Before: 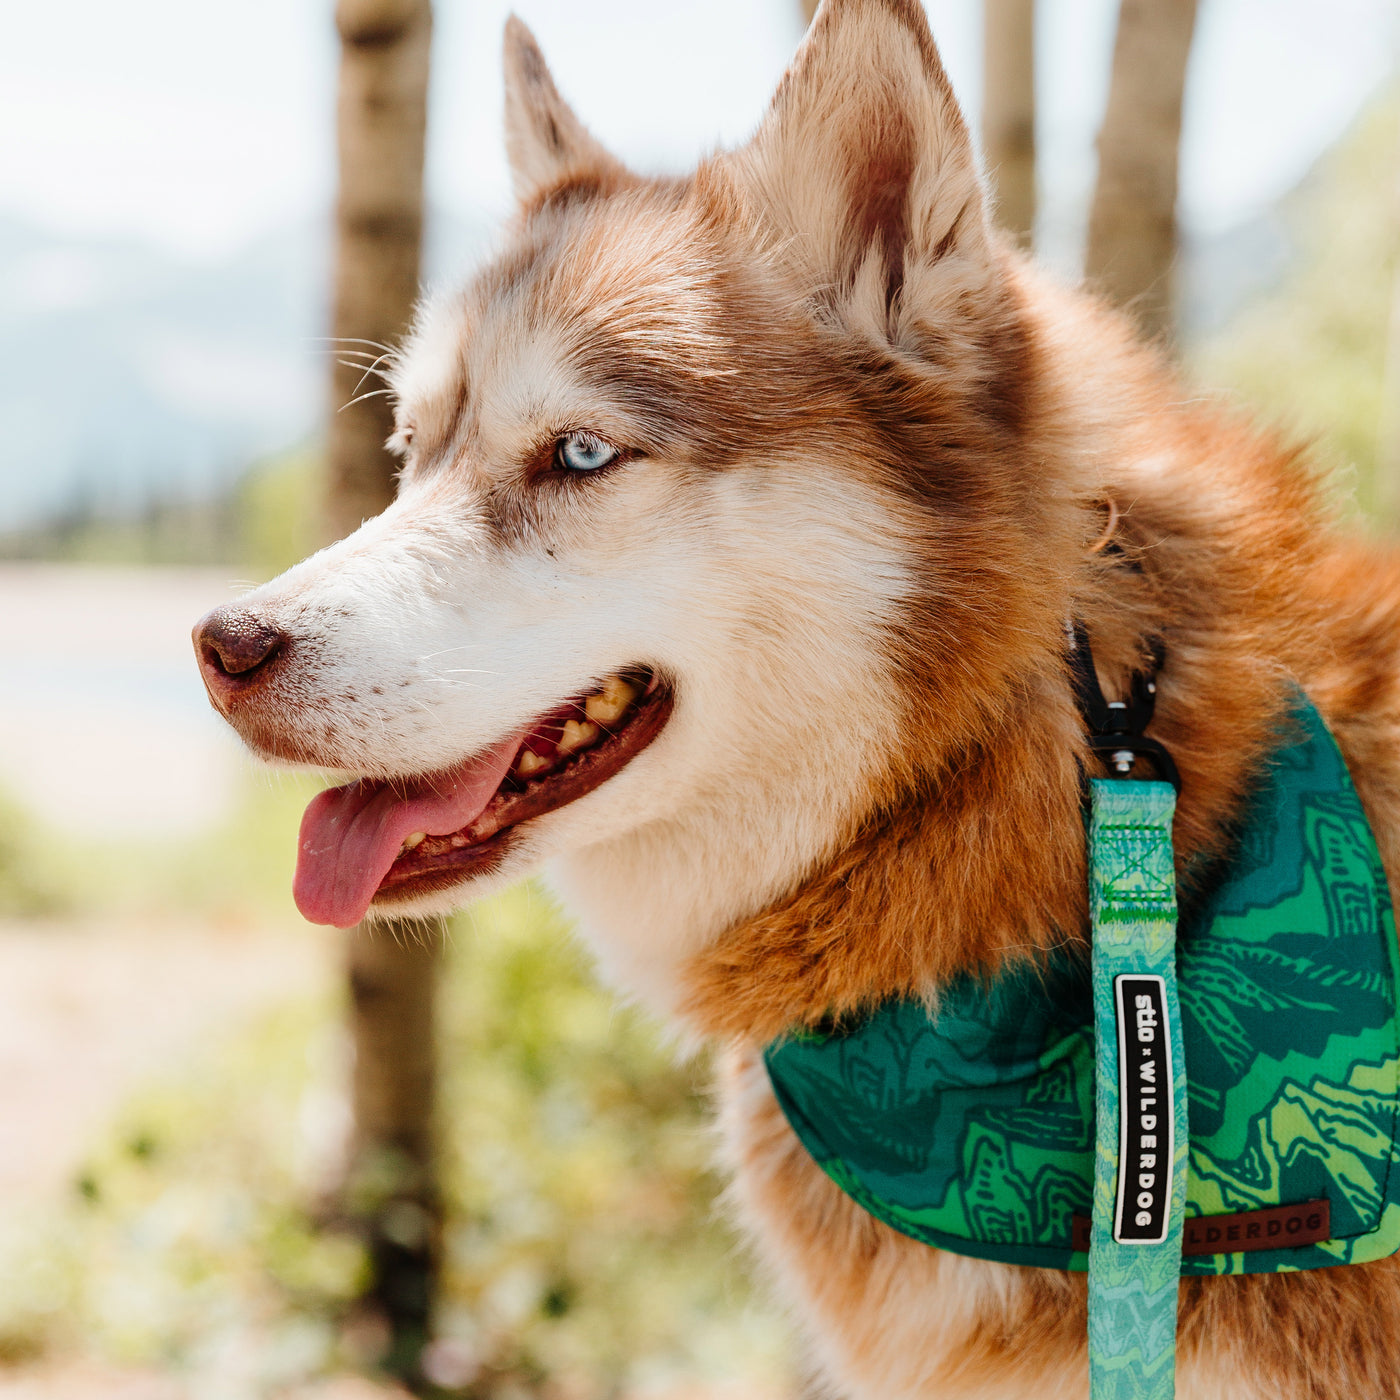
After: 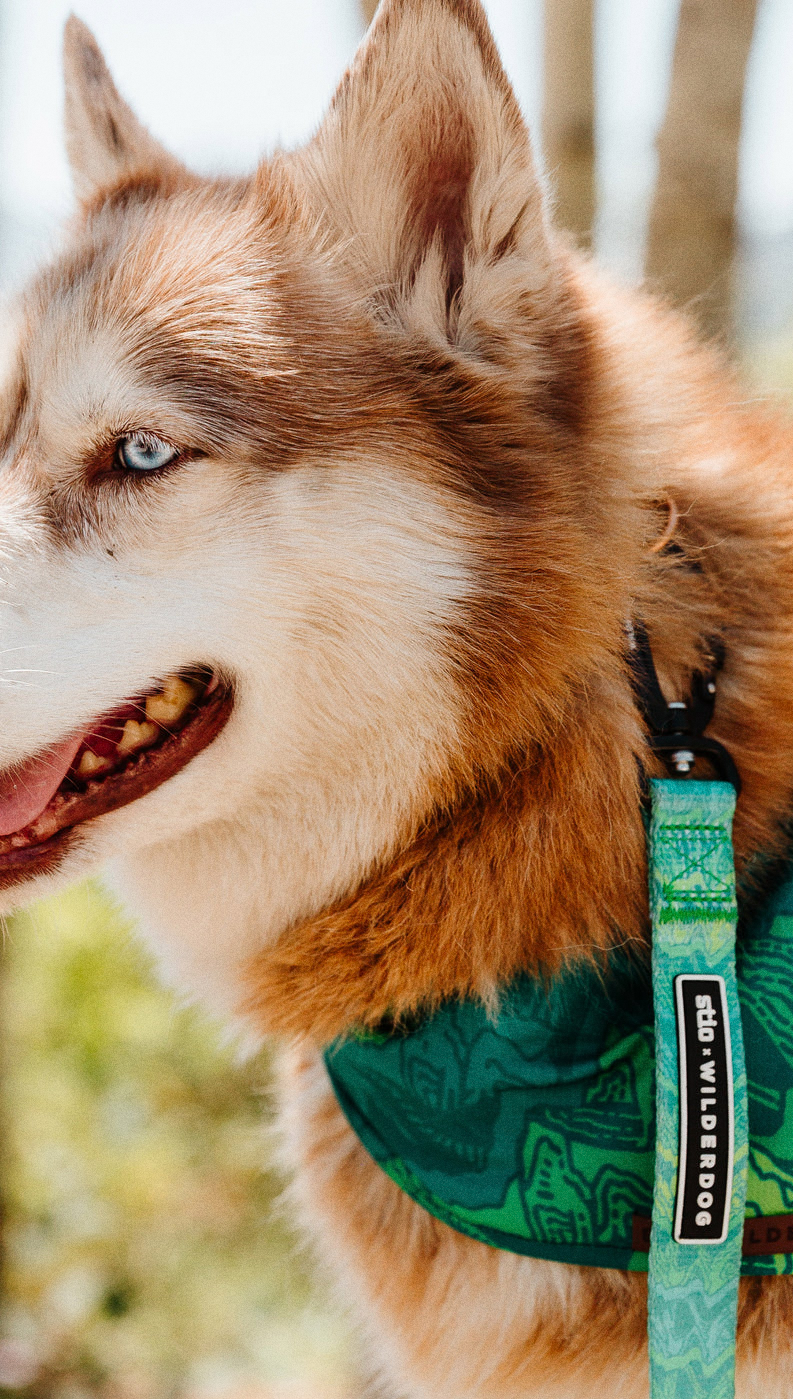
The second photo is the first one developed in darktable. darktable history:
grain: coarseness 0.09 ISO
crop: left 31.458%, top 0%, right 11.876%
